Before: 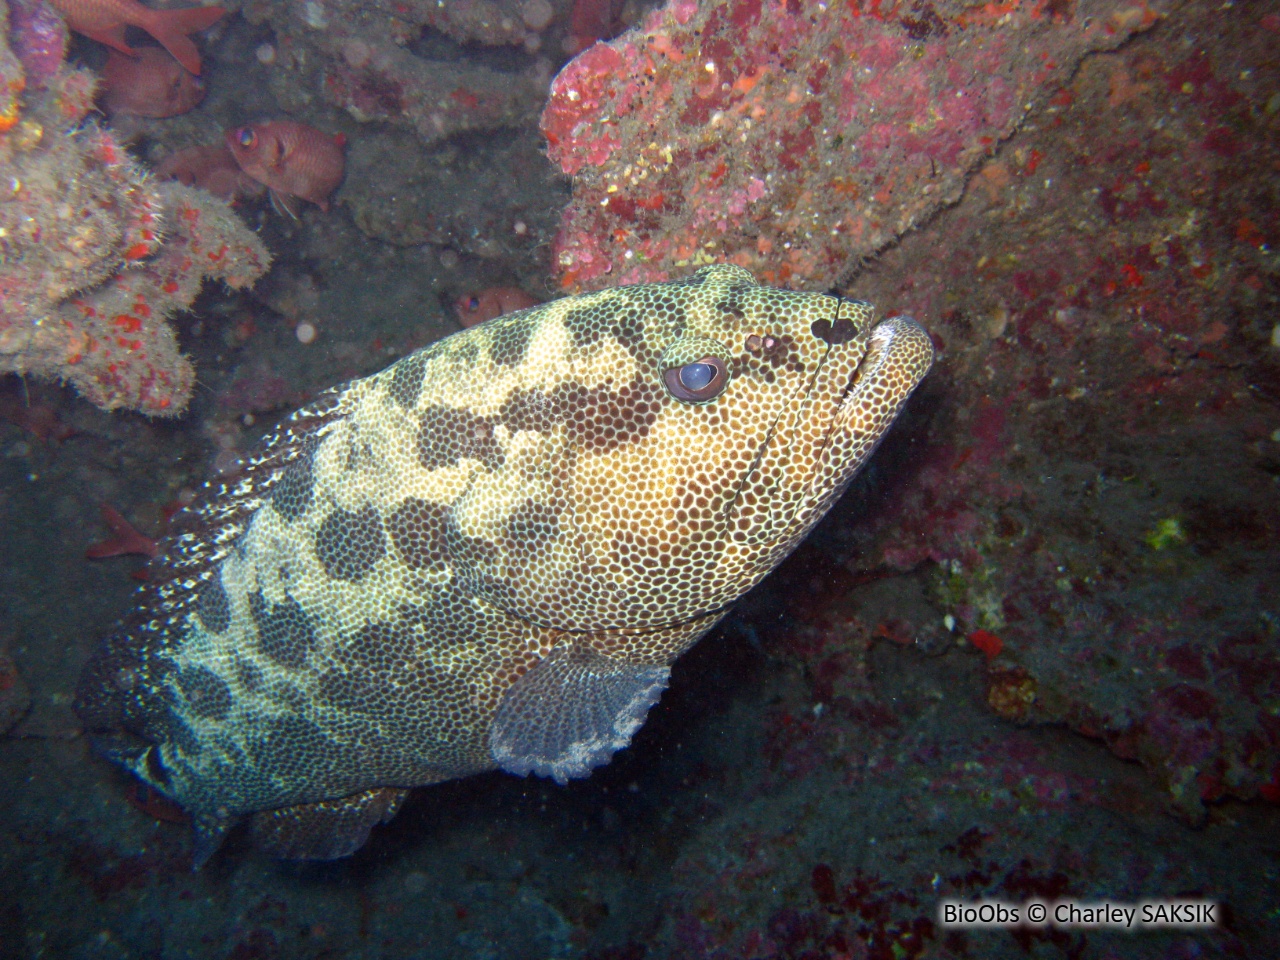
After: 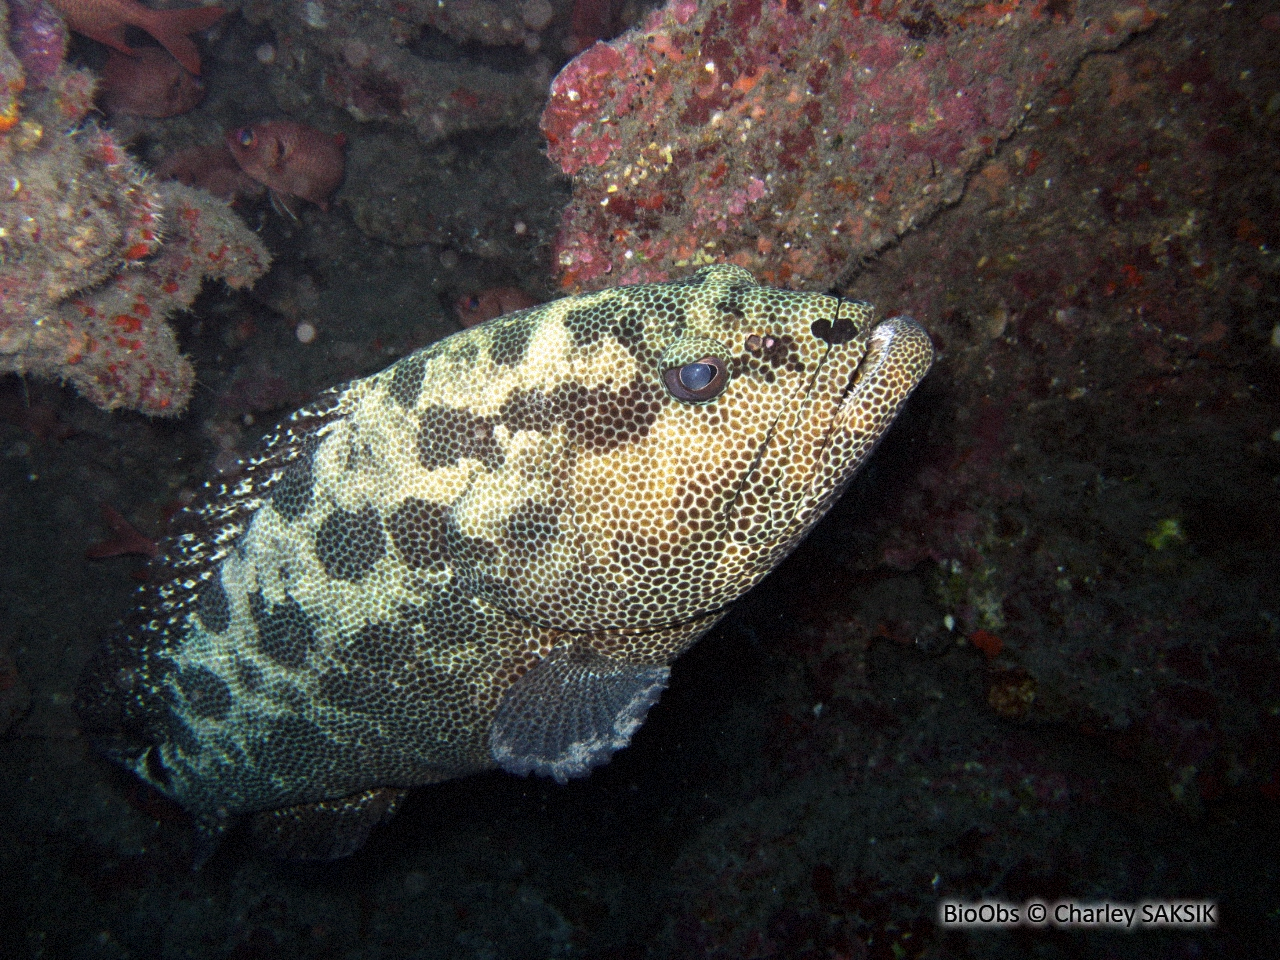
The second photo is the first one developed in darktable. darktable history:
tone curve: curves: ch0 [(0, 0) (0.153, 0.056) (1, 1)], color space Lab, linked channels, preserve colors none
grain: mid-tones bias 0%
